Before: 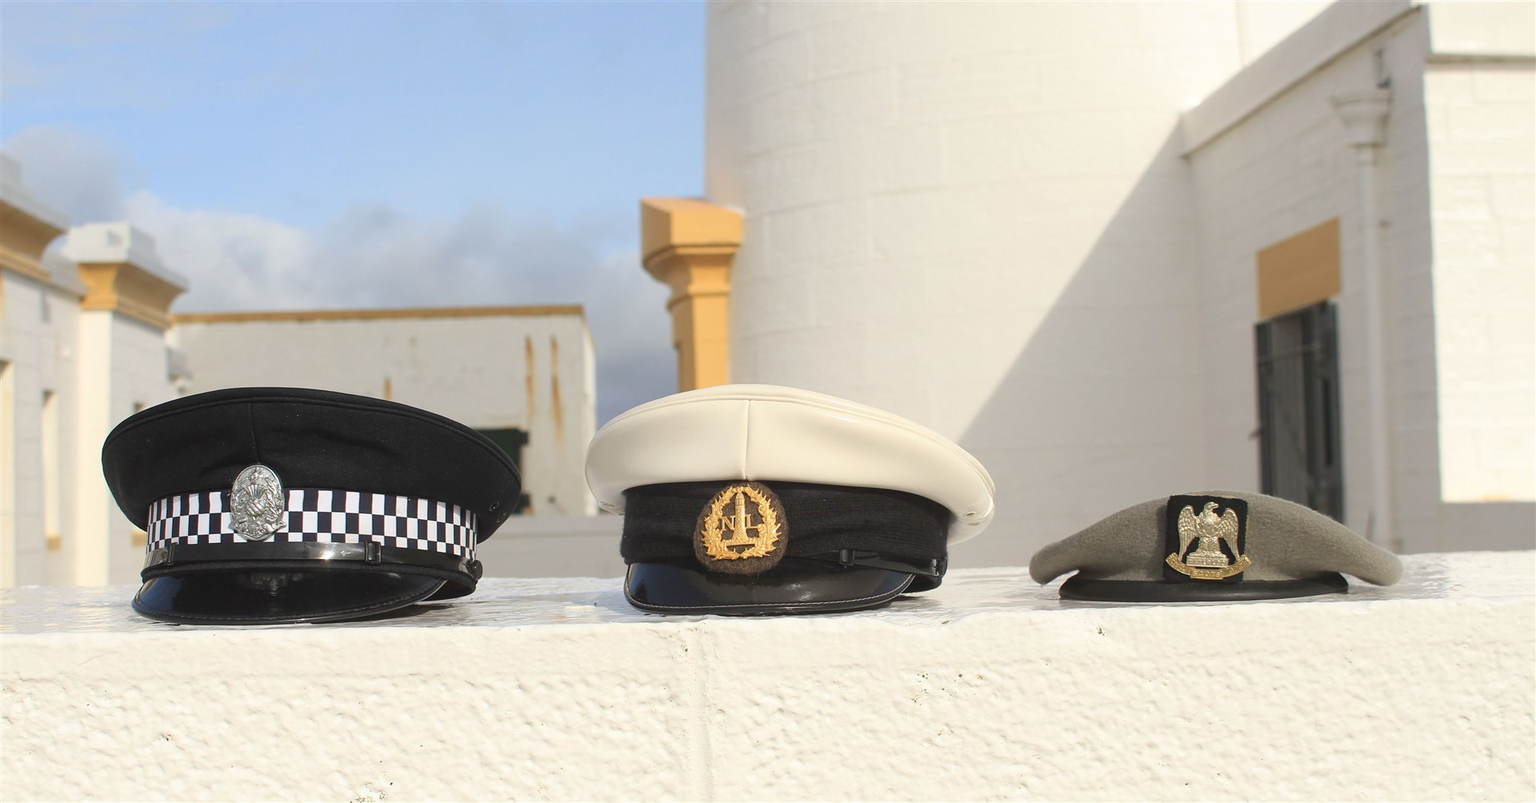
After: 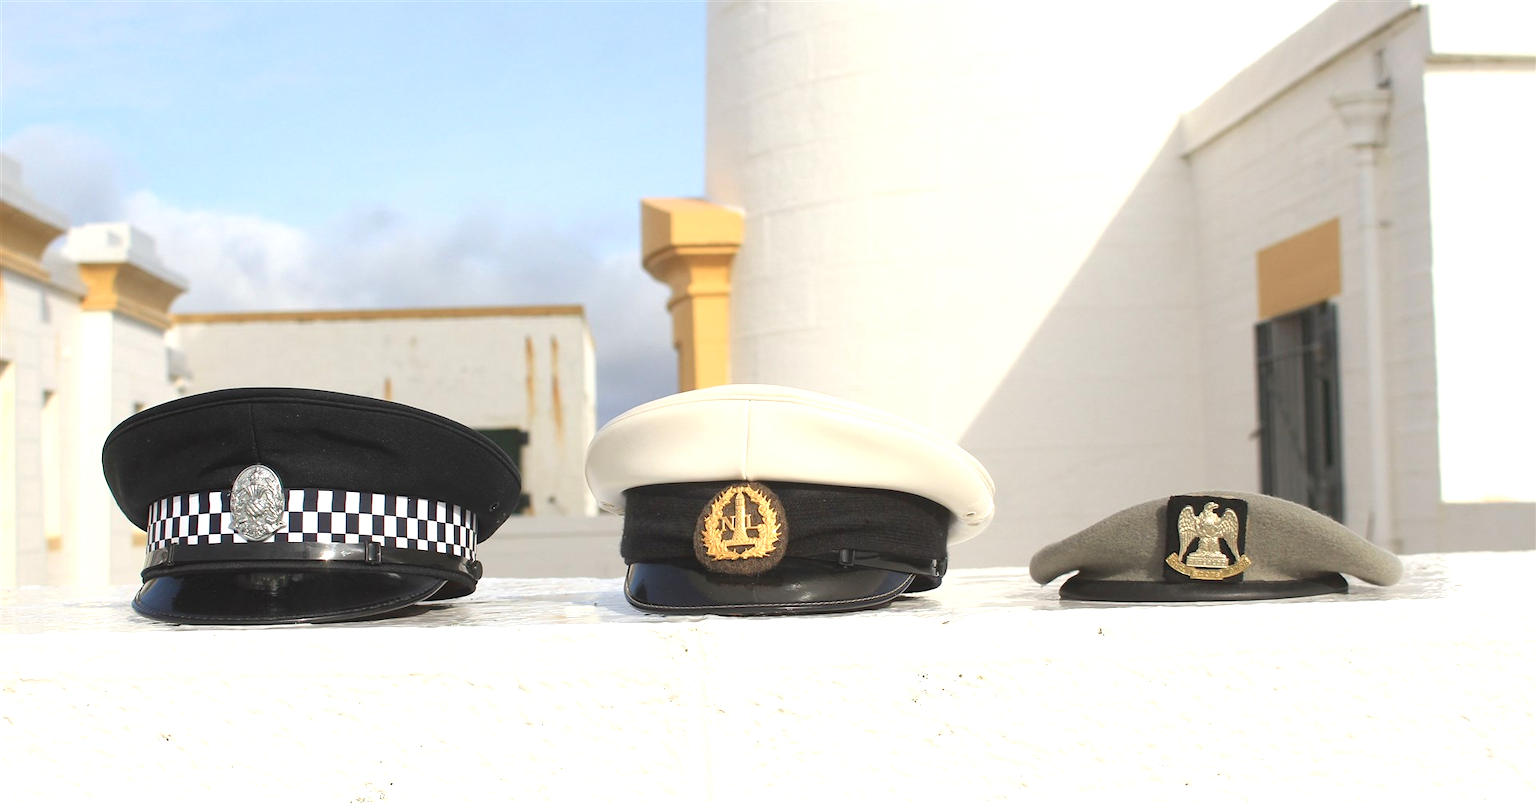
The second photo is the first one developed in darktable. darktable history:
exposure: black level correction 0.001, exposure 0.5 EV, compensate exposure bias true, compensate highlight preservation false
